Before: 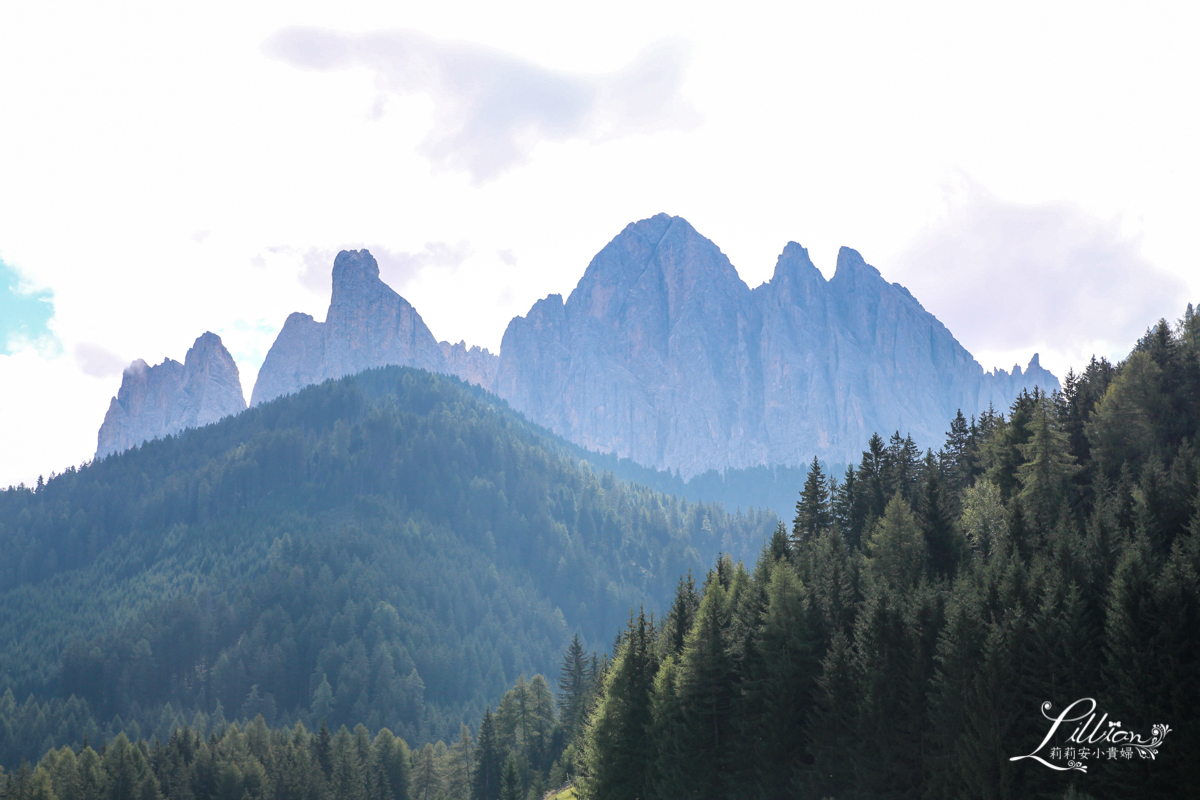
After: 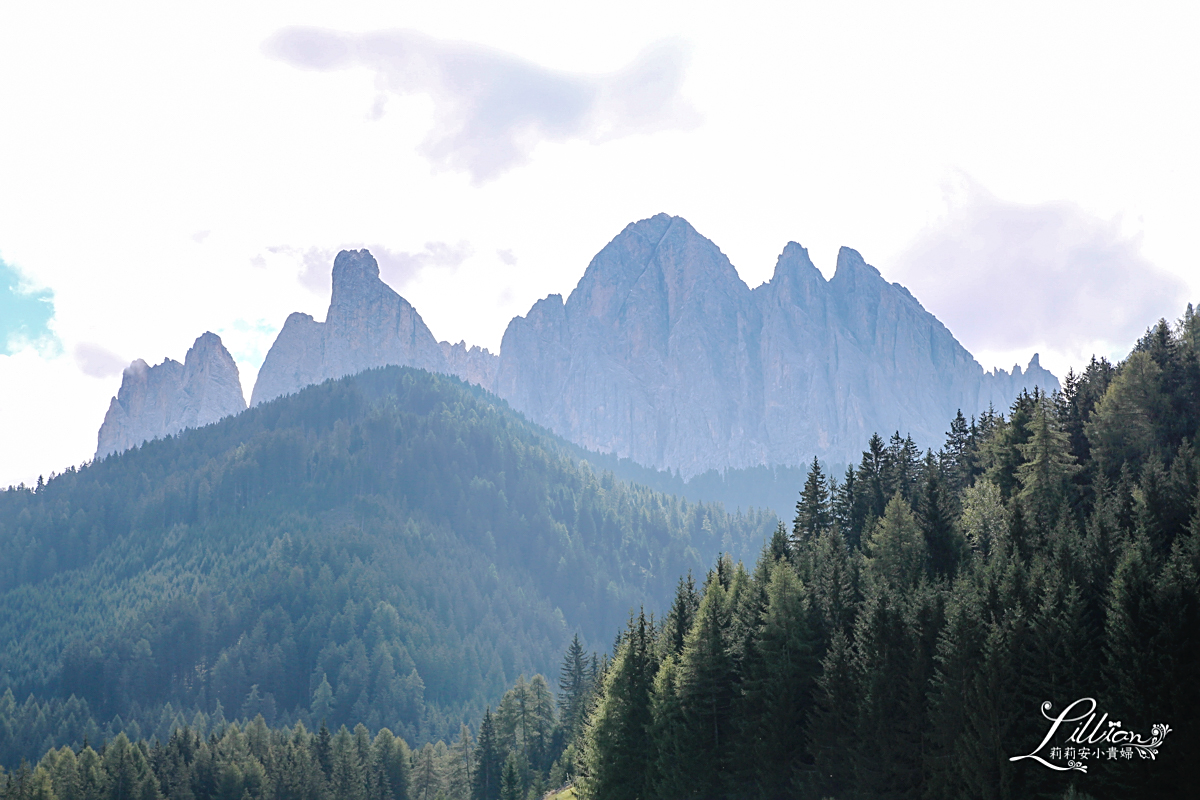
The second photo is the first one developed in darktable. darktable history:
sharpen: on, module defaults
tone curve: curves: ch0 [(0, 0) (0.003, 0.006) (0.011, 0.014) (0.025, 0.024) (0.044, 0.035) (0.069, 0.046) (0.1, 0.074) (0.136, 0.115) (0.177, 0.161) (0.224, 0.226) (0.277, 0.293) (0.335, 0.364) (0.399, 0.441) (0.468, 0.52) (0.543, 0.58) (0.623, 0.657) (0.709, 0.72) (0.801, 0.794) (0.898, 0.883) (1, 1)], preserve colors none
